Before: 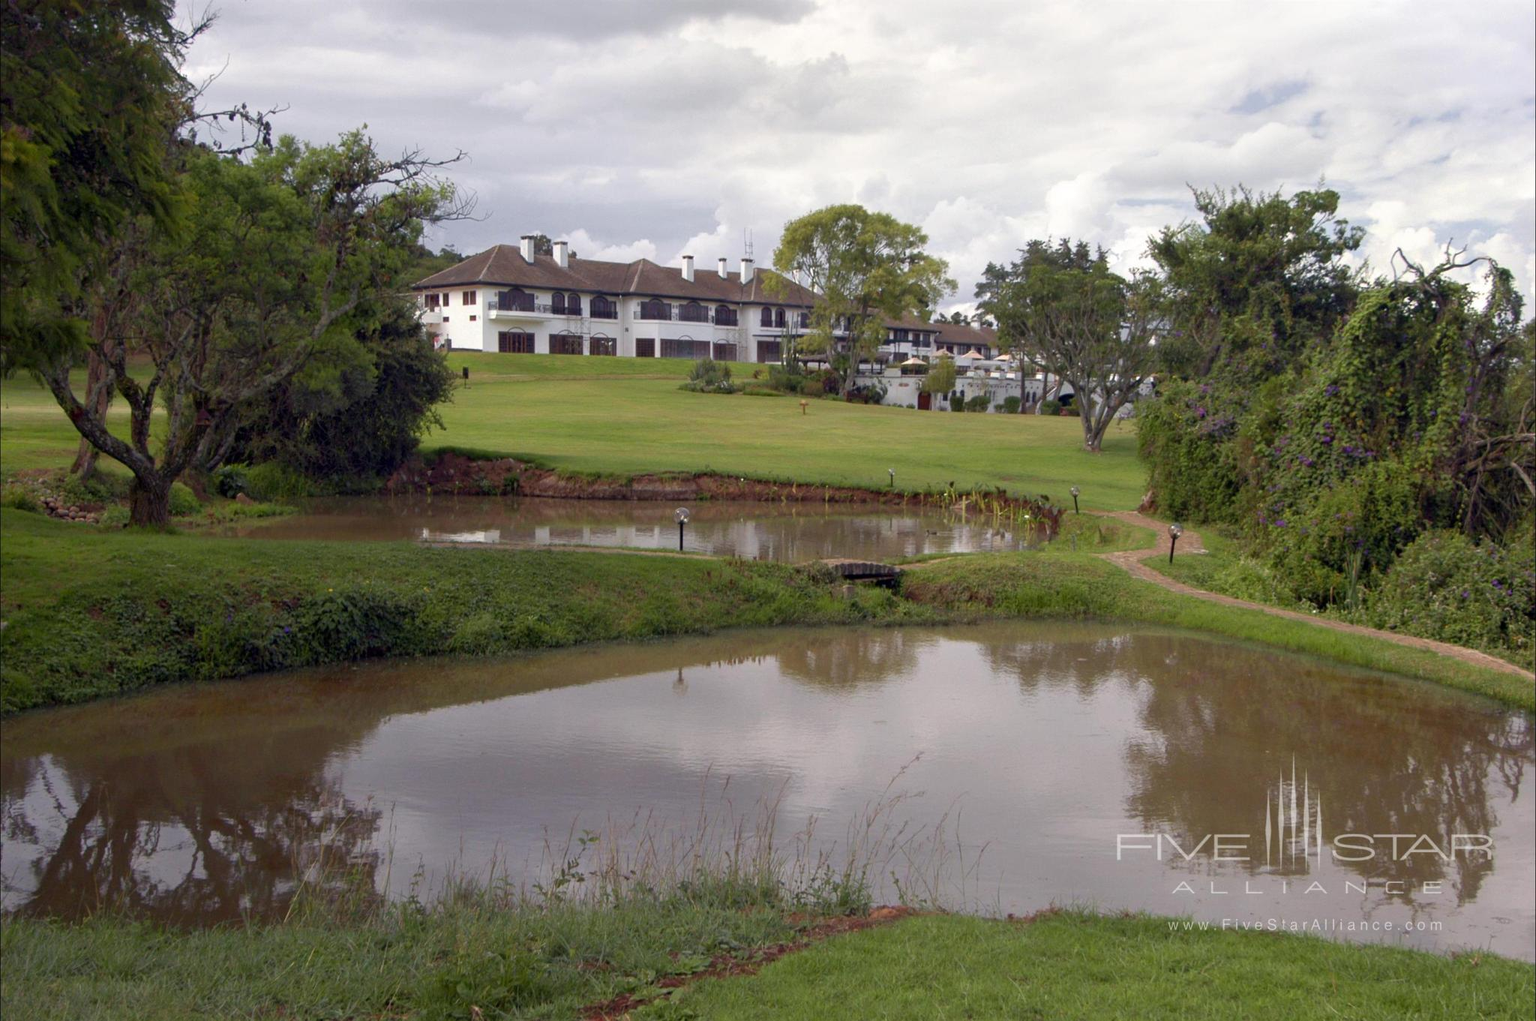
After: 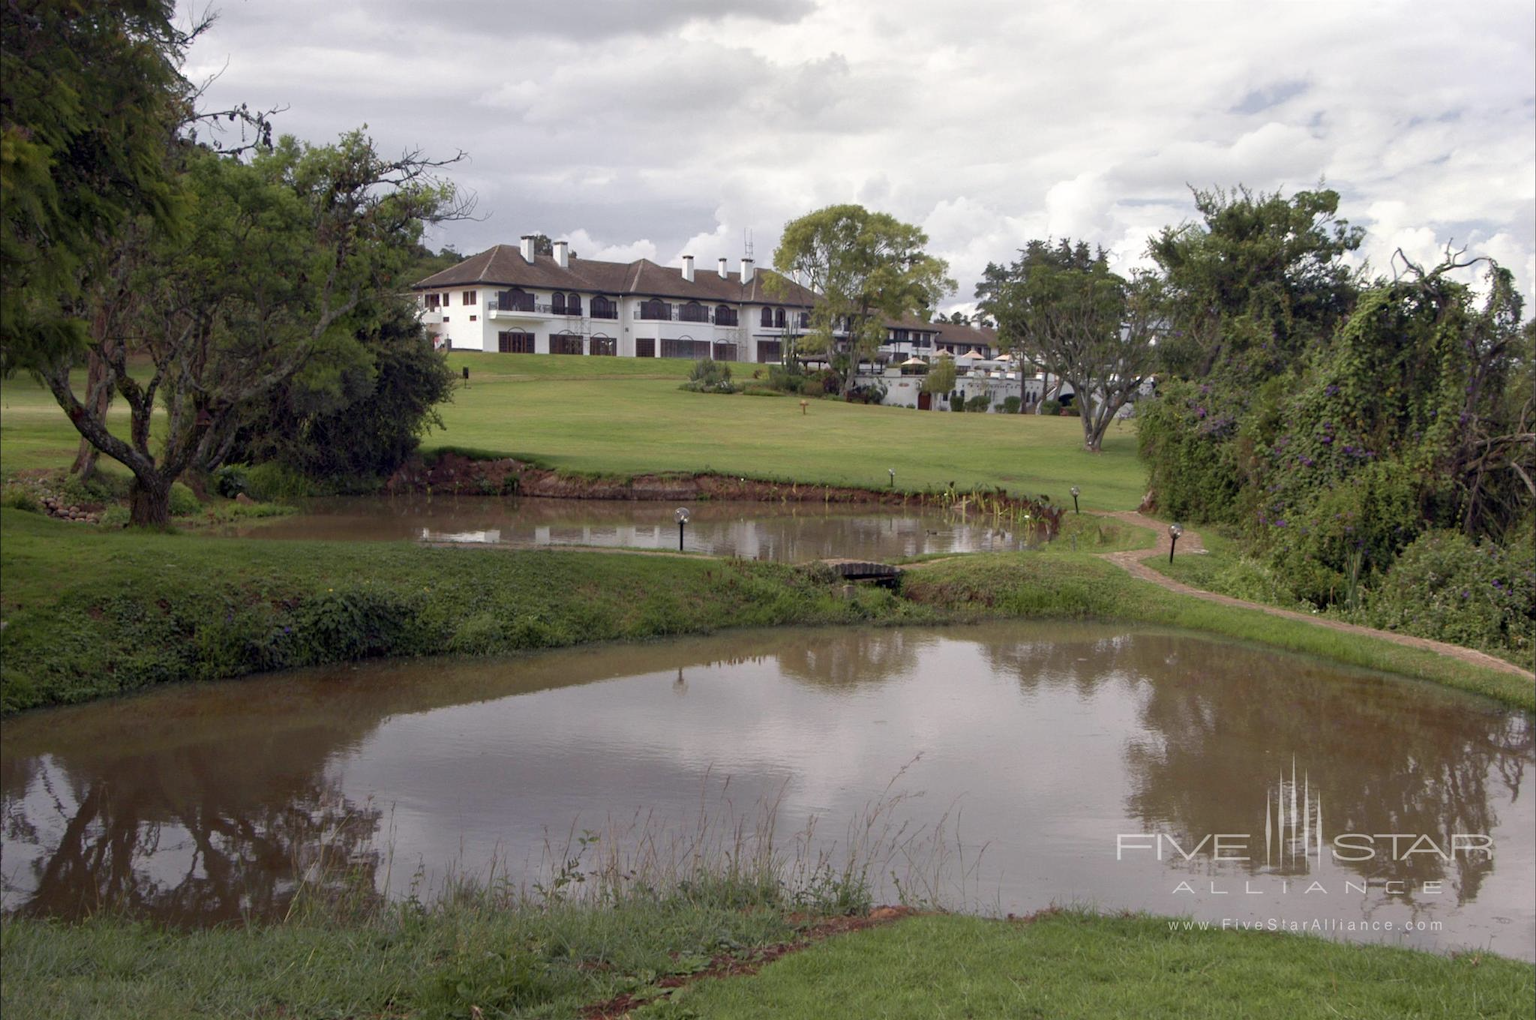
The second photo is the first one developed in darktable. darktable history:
contrast brightness saturation: saturation -0.175
